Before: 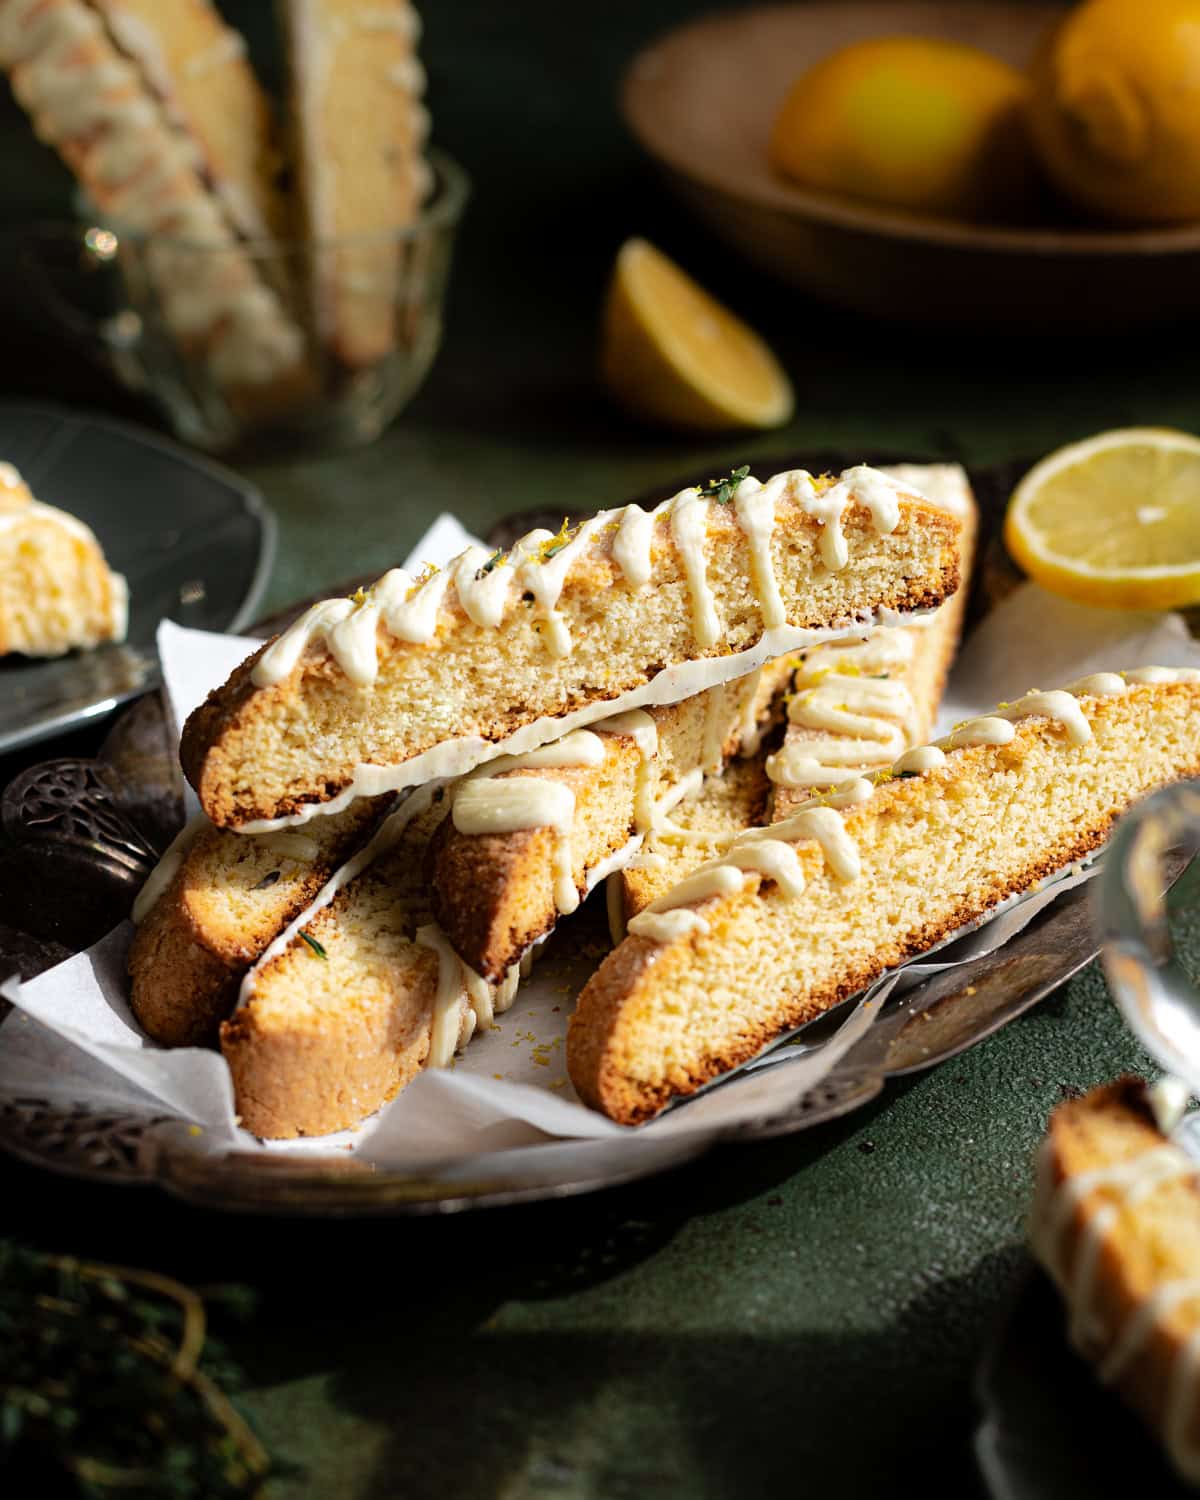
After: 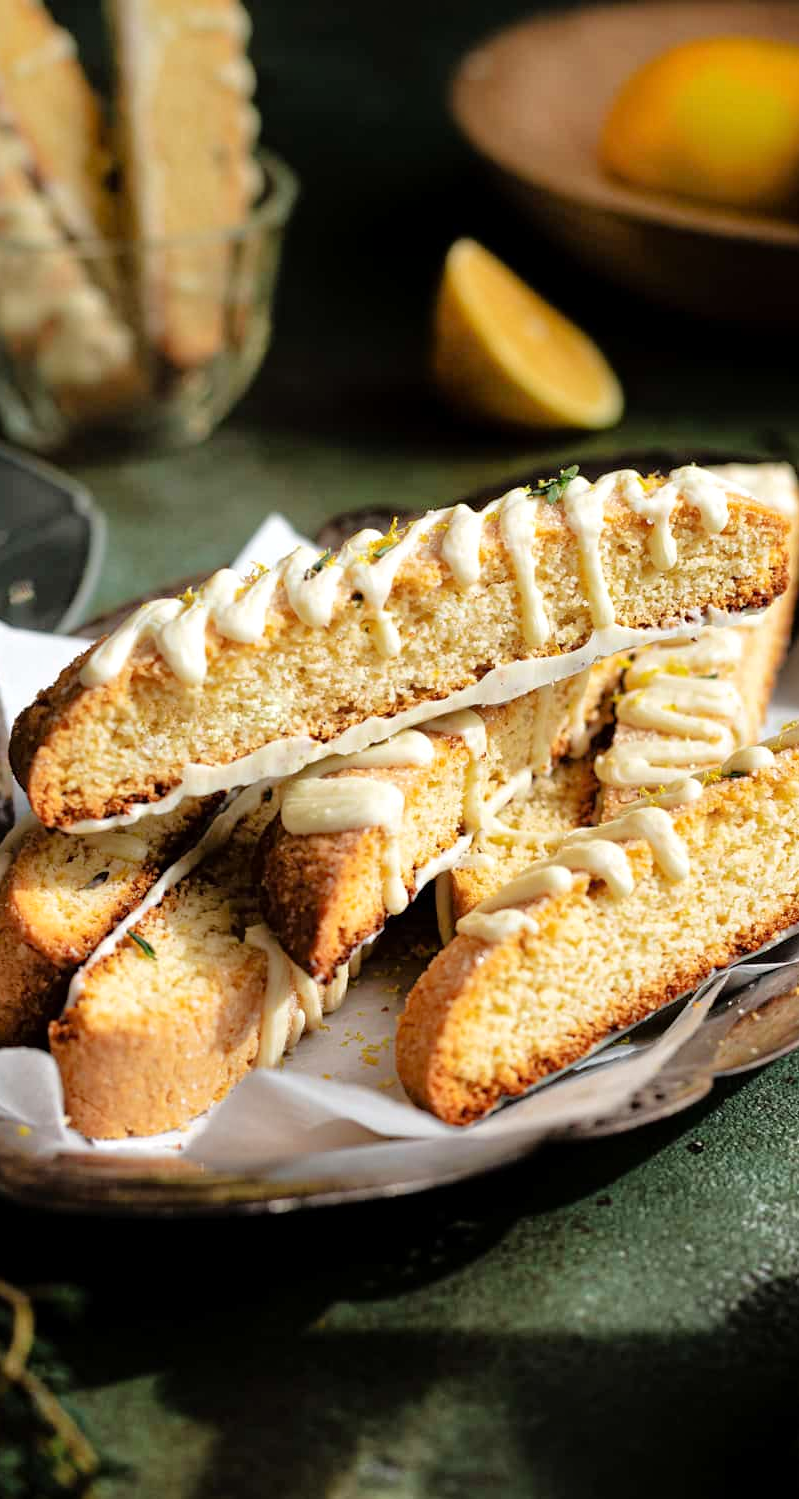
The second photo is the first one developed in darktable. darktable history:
tone equalizer: -7 EV 0.15 EV, -6 EV 0.6 EV, -5 EV 1.15 EV, -4 EV 1.33 EV, -3 EV 1.15 EV, -2 EV 0.6 EV, -1 EV 0.15 EV, mask exposure compensation -0.5 EV
crop and rotate: left 14.292%, right 19.041%
